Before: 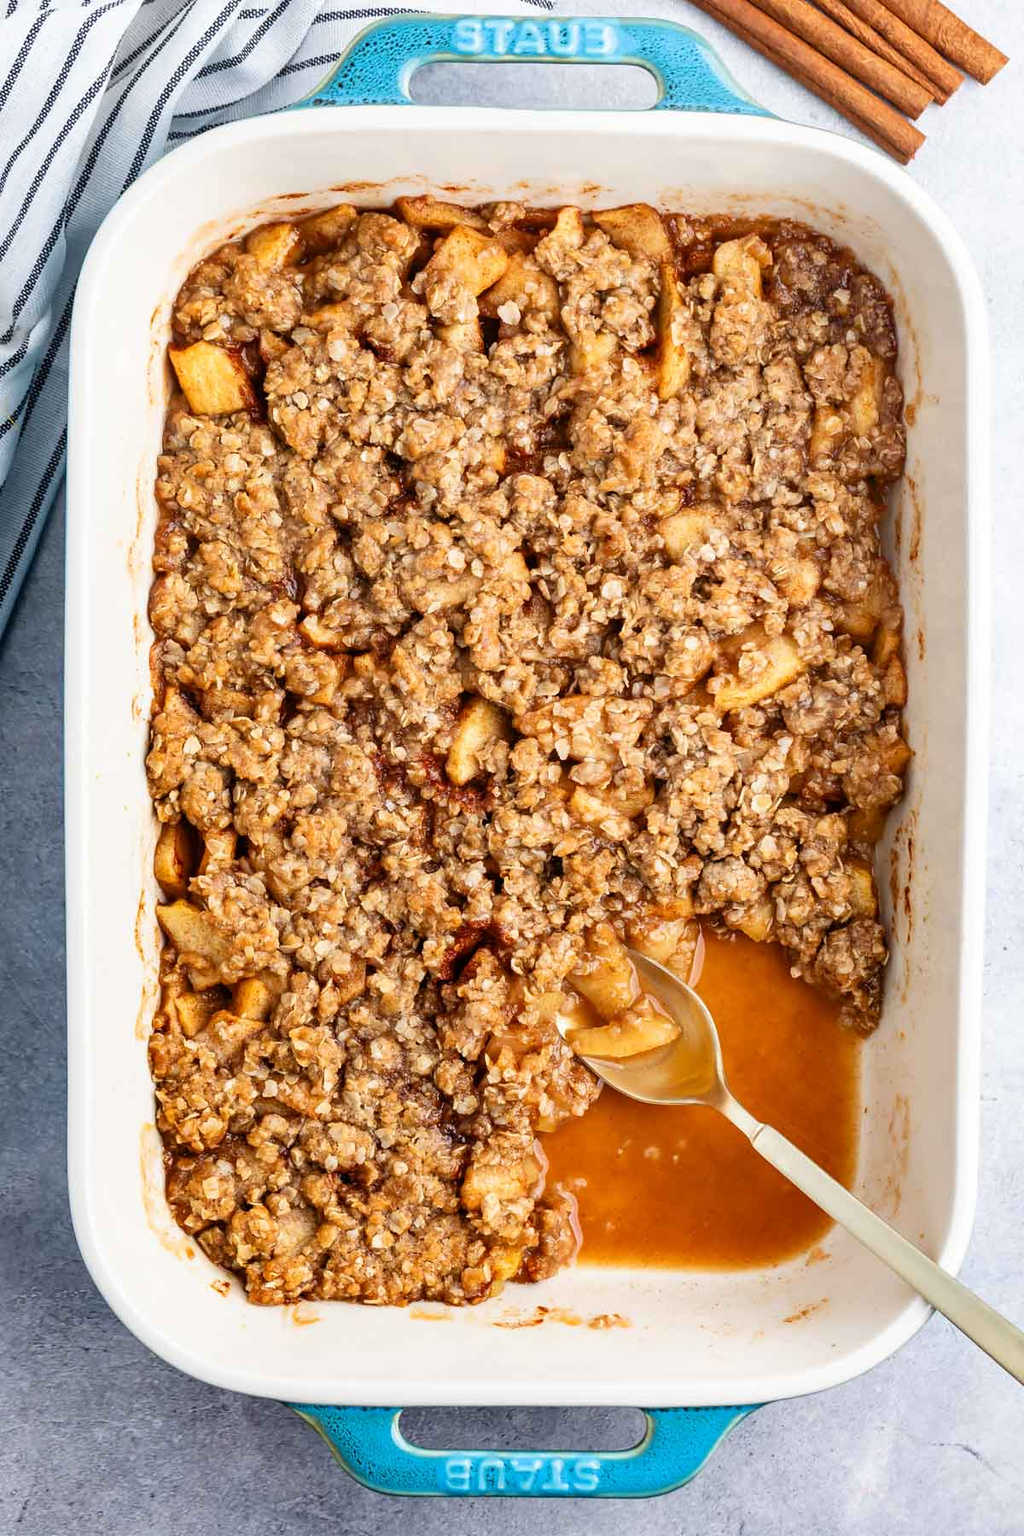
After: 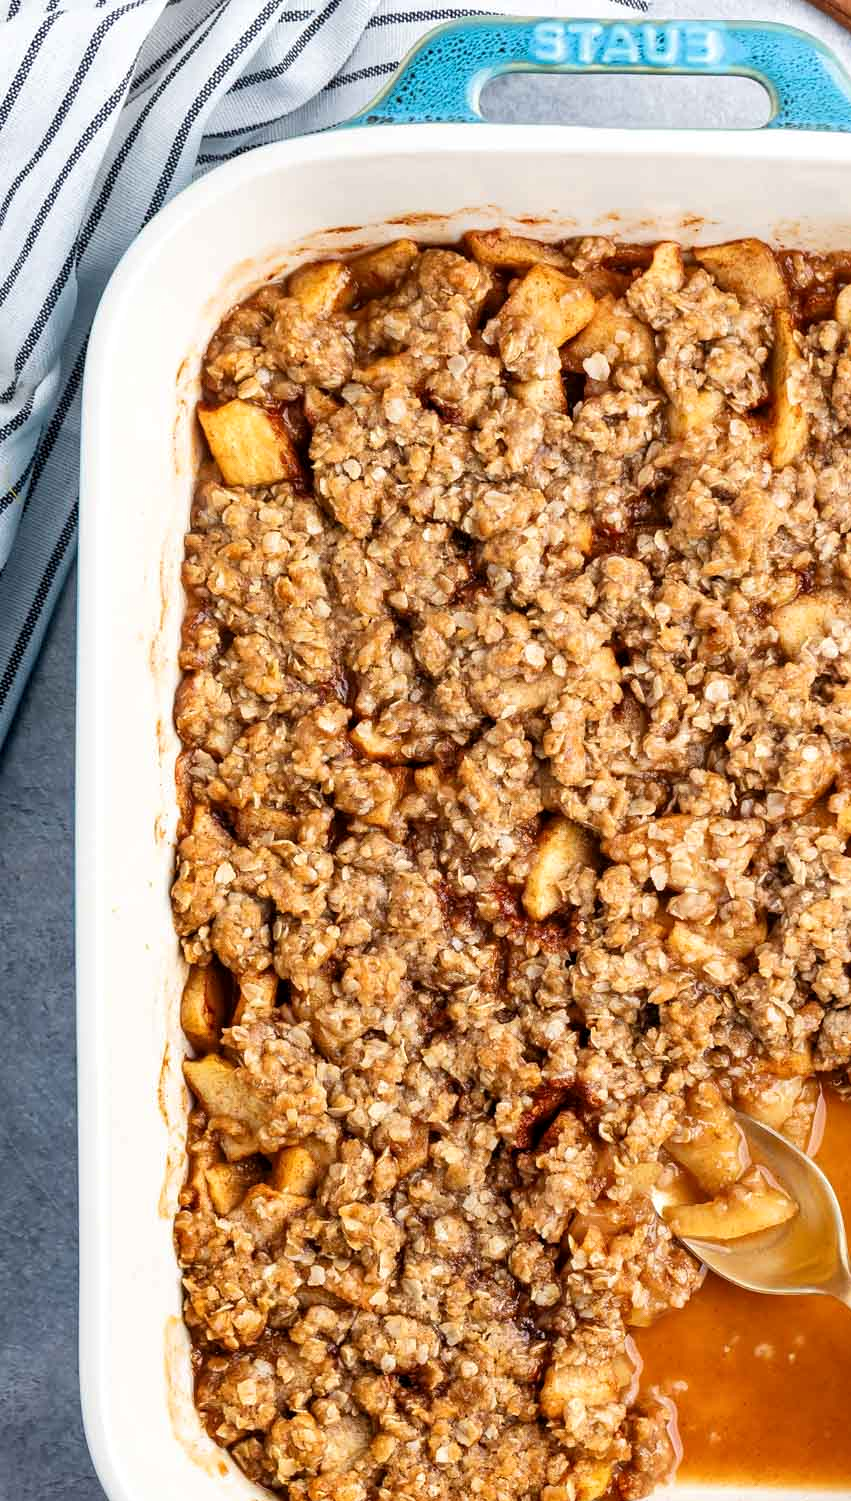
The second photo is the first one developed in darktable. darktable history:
crop: right 29.051%, bottom 16.582%
local contrast: highlights 107%, shadows 100%, detail 119%, midtone range 0.2
